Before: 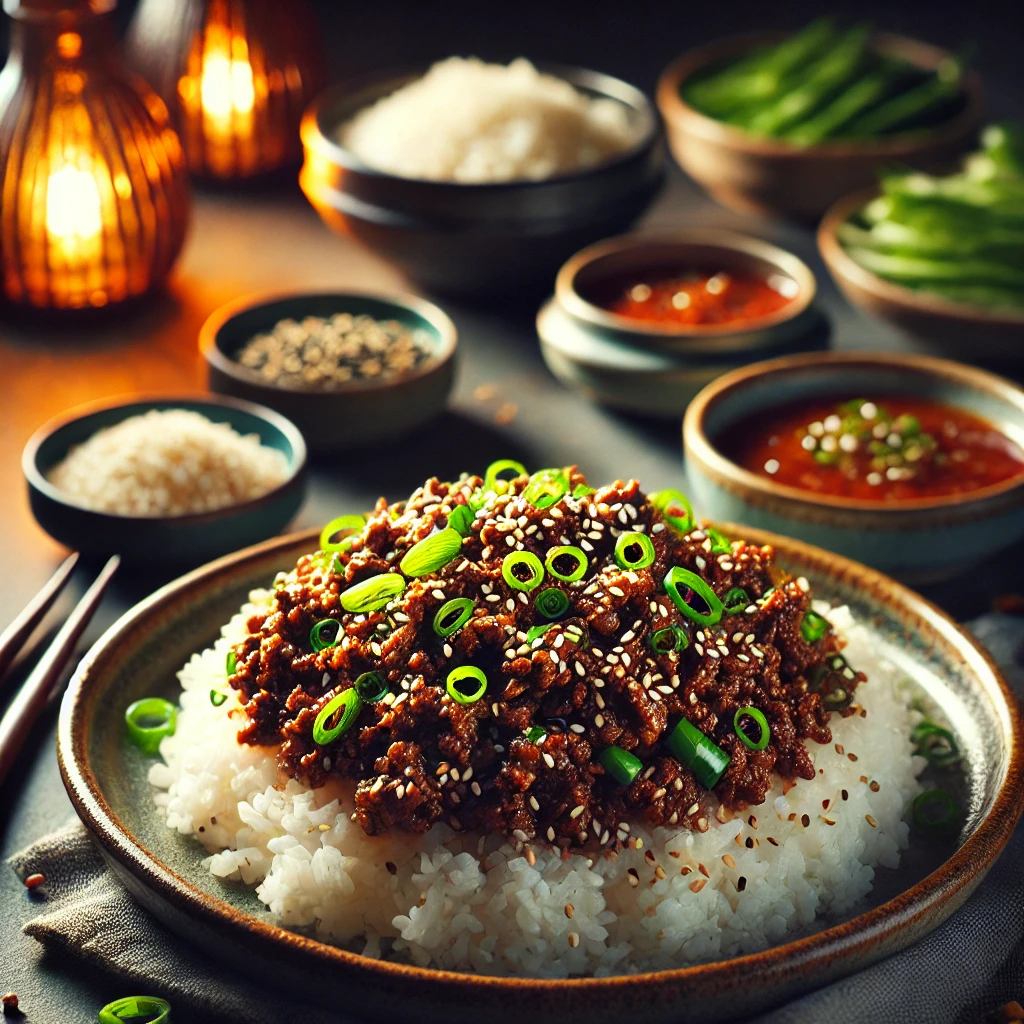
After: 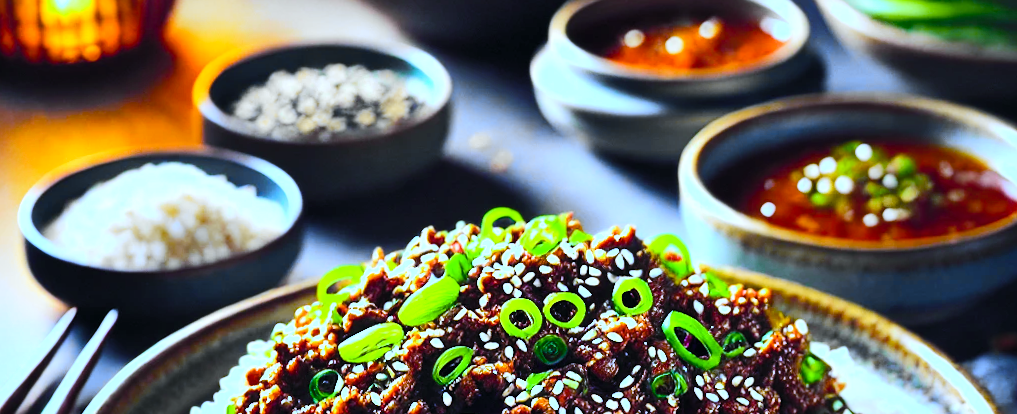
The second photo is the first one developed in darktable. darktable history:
white balance: red 0.766, blue 1.537
rotate and perspective: rotation -1°, crop left 0.011, crop right 0.989, crop top 0.025, crop bottom 0.975
color balance rgb: perceptual saturation grading › global saturation 20%, perceptual saturation grading › highlights -25%, perceptual saturation grading › shadows 25%
tone equalizer: -8 EV -0.75 EV, -7 EV -0.7 EV, -6 EV -0.6 EV, -5 EV -0.4 EV, -3 EV 0.4 EV, -2 EV 0.6 EV, -1 EV 0.7 EV, +0 EV 0.75 EV, edges refinement/feathering 500, mask exposure compensation -1.57 EV, preserve details no
contrast brightness saturation: brightness 0.15
crop and rotate: top 23.84%, bottom 34.294%
tone curve: curves: ch0 [(0, 0) (0.071, 0.06) (0.253, 0.242) (0.437, 0.498) (0.55, 0.644) (0.657, 0.749) (0.823, 0.876) (1, 0.99)]; ch1 [(0, 0) (0.346, 0.307) (0.408, 0.369) (0.453, 0.457) (0.476, 0.489) (0.502, 0.493) (0.521, 0.515) (0.537, 0.531) (0.612, 0.641) (0.676, 0.728) (1, 1)]; ch2 [(0, 0) (0.346, 0.34) (0.434, 0.46) (0.485, 0.494) (0.5, 0.494) (0.511, 0.504) (0.537, 0.551) (0.579, 0.599) (0.625, 0.686) (1, 1)], color space Lab, independent channels, preserve colors none
